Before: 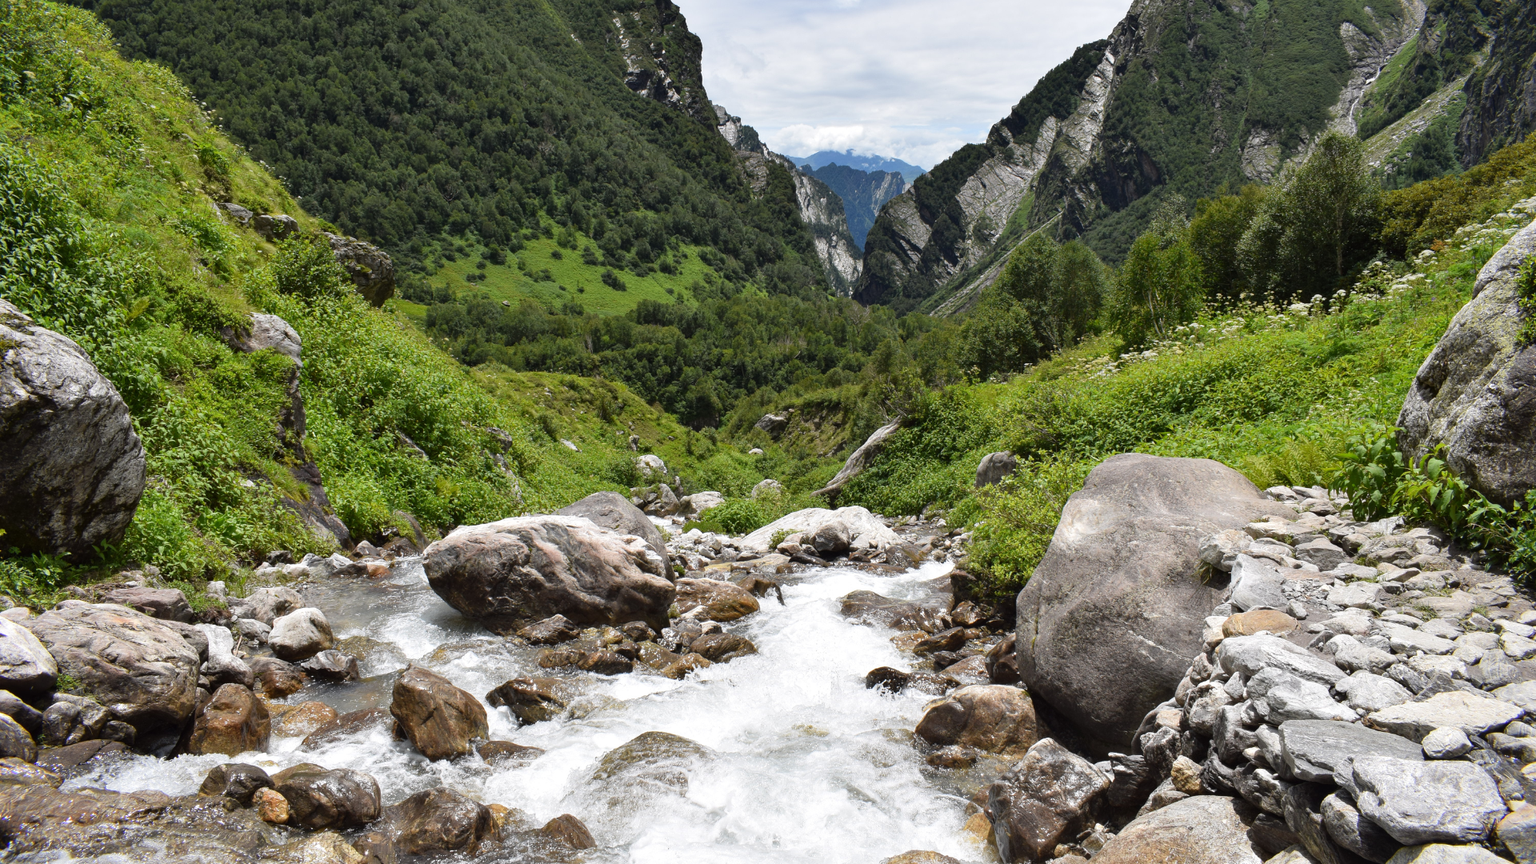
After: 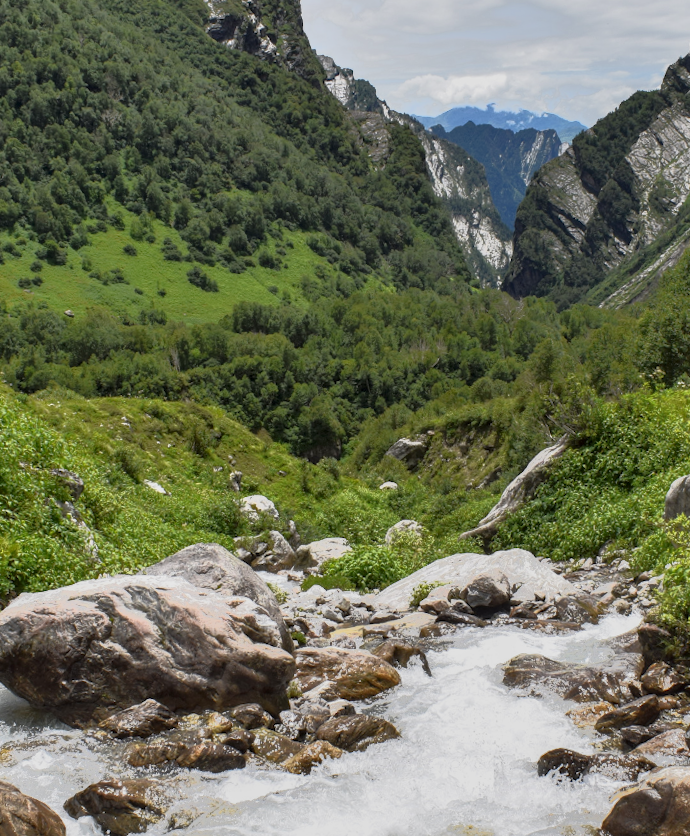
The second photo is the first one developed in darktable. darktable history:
rotate and perspective: rotation -2.29°, automatic cropping off
crop and rotate: left 29.476%, top 10.214%, right 35.32%, bottom 17.333%
local contrast: on, module defaults
tone equalizer: -7 EV -0.63 EV, -6 EV 1 EV, -5 EV -0.45 EV, -4 EV 0.43 EV, -3 EV 0.41 EV, -2 EV 0.15 EV, -1 EV -0.15 EV, +0 EV -0.39 EV, smoothing diameter 25%, edges refinement/feathering 10, preserve details guided filter
